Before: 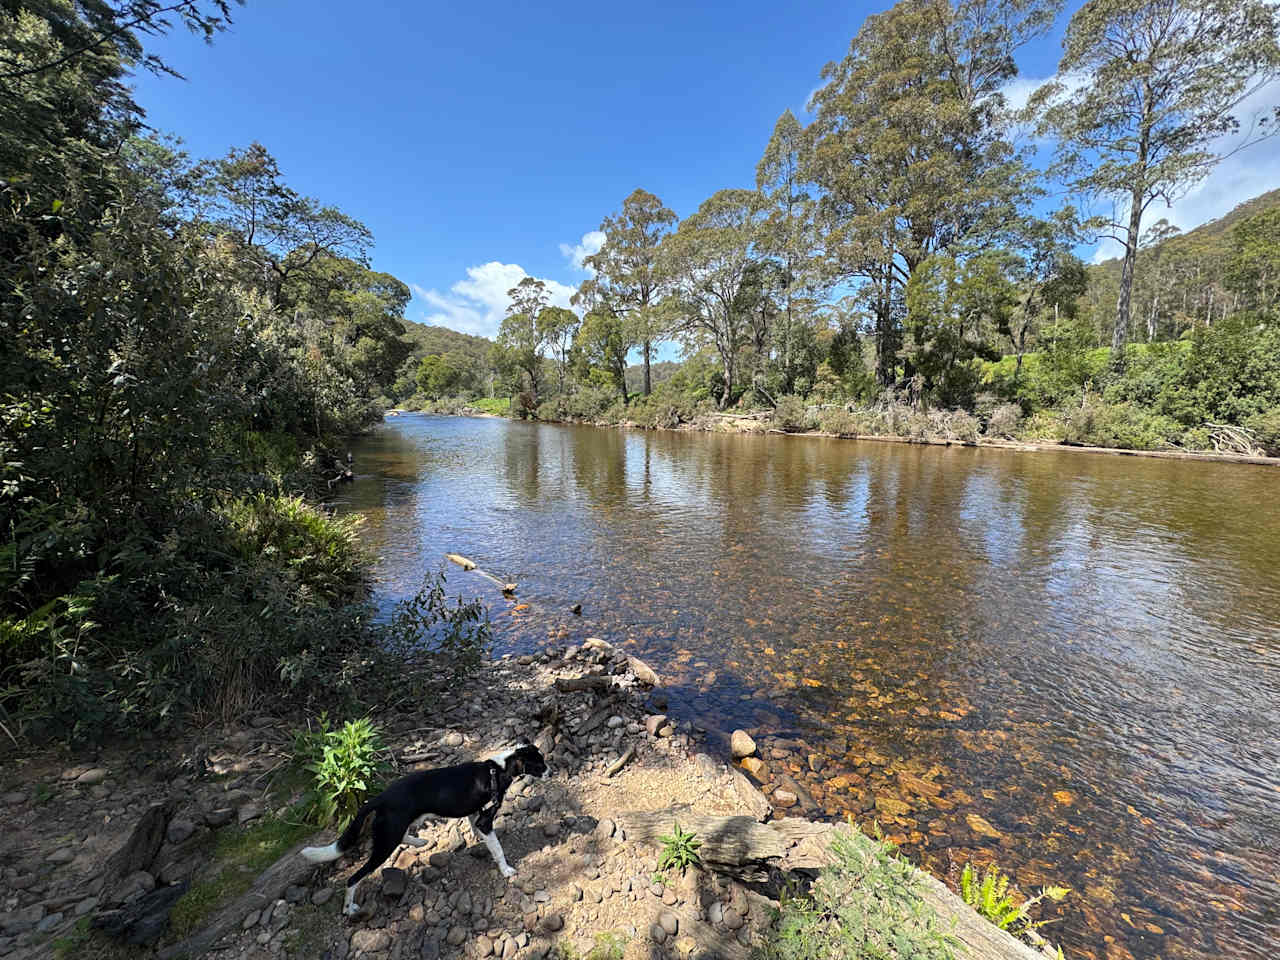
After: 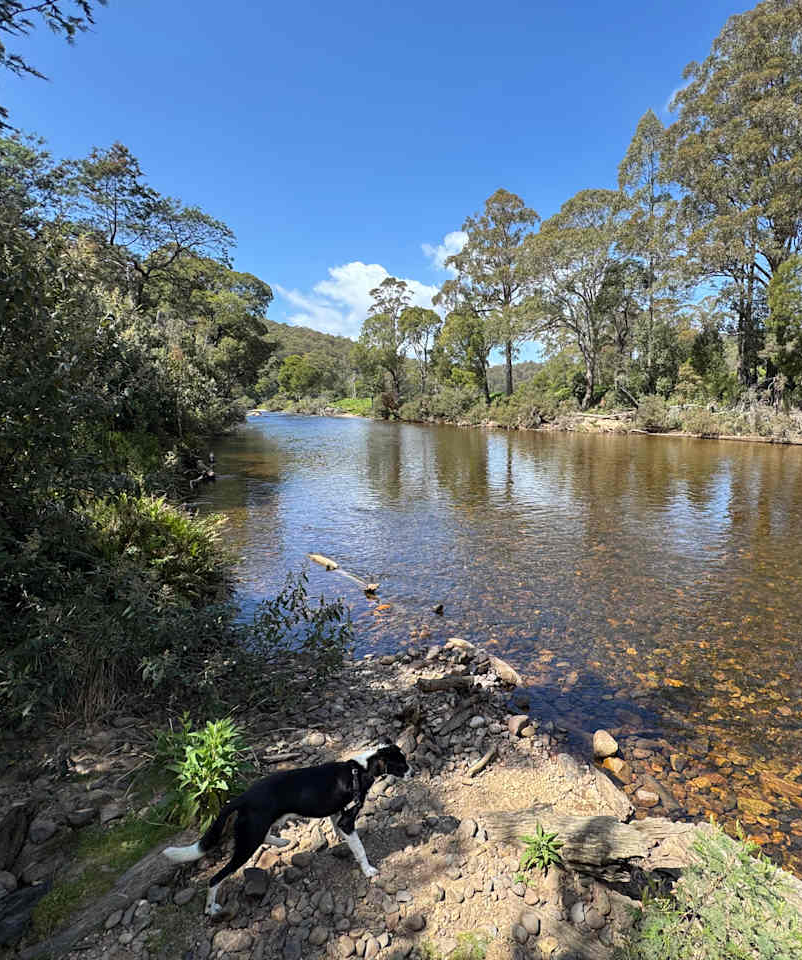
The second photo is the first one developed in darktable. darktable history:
crop: left 10.845%, right 26.454%
